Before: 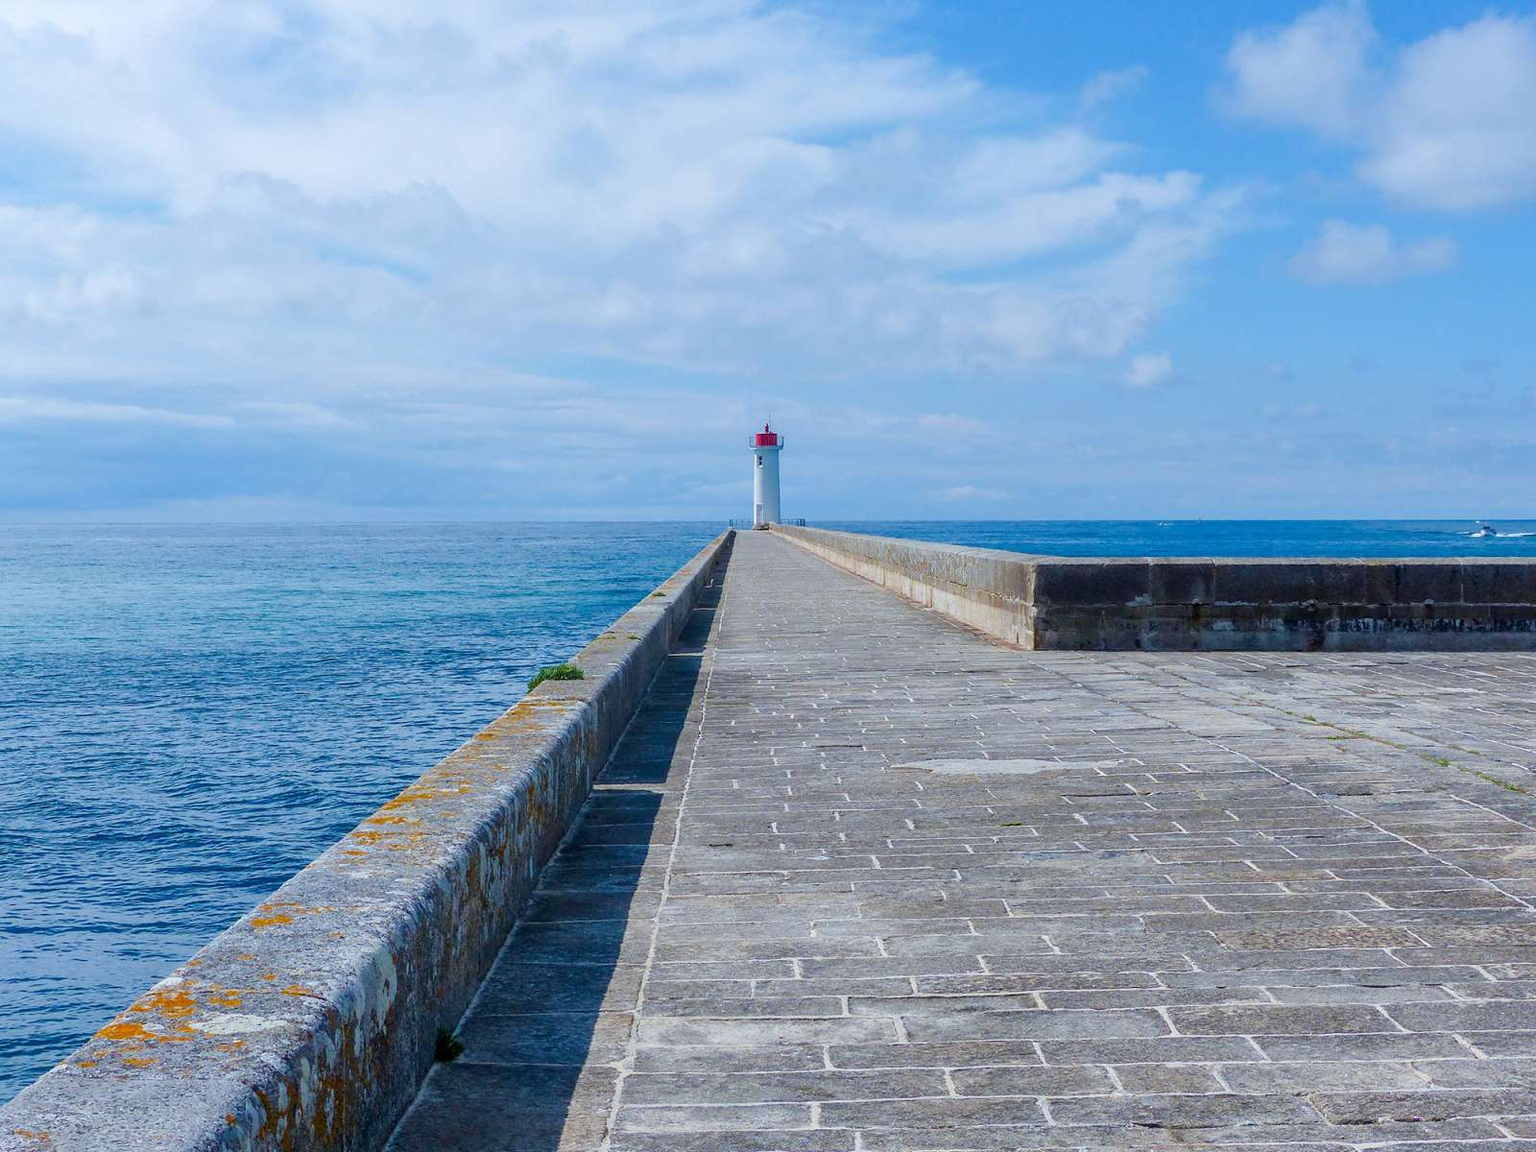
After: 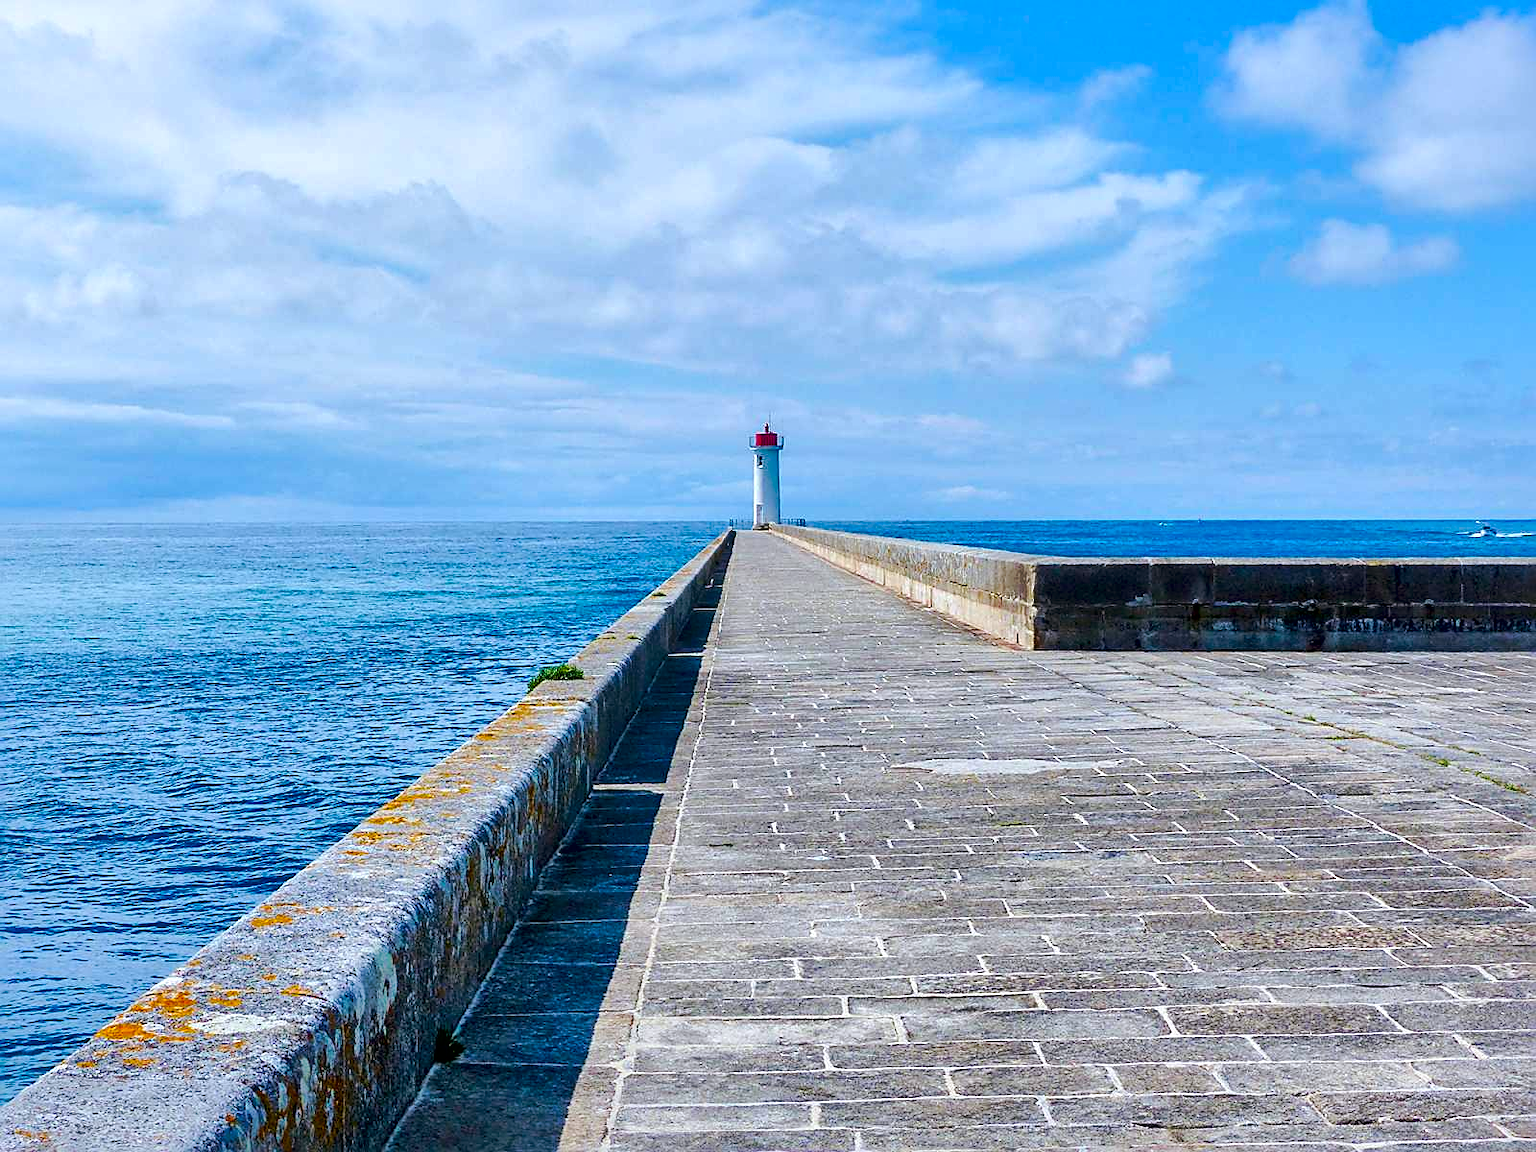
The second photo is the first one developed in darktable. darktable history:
sharpen: on, module defaults
tone curve: curves: ch0 [(0, 0) (0.003, 0.003) (0.011, 0.011) (0.025, 0.025) (0.044, 0.044) (0.069, 0.069) (0.1, 0.099) (0.136, 0.135) (0.177, 0.177) (0.224, 0.224) (0.277, 0.276) (0.335, 0.334) (0.399, 0.398) (0.468, 0.467) (0.543, 0.565) (0.623, 0.641) (0.709, 0.723) (0.801, 0.81) (0.898, 0.902) (1, 1)], preserve colors none
local contrast: mode bilateral grid, contrast 70, coarseness 75, detail 180%, midtone range 0.2
color balance rgb: perceptual saturation grading › global saturation 25%, perceptual brilliance grading › mid-tones 10%, perceptual brilliance grading › shadows 15%, global vibrance 20%
color balance: mode lift, gamma, gain (sRGB), lift [1, 0.99, 1.01, 0.992], gamma [1, 1.037, 0.974, 0.963]
